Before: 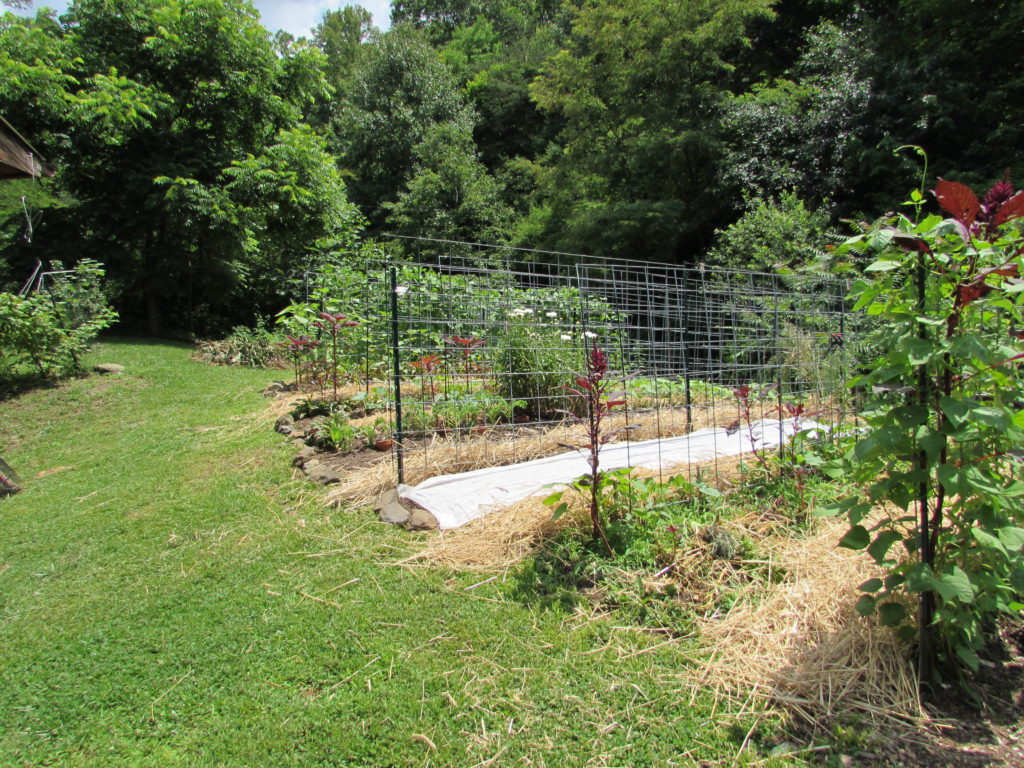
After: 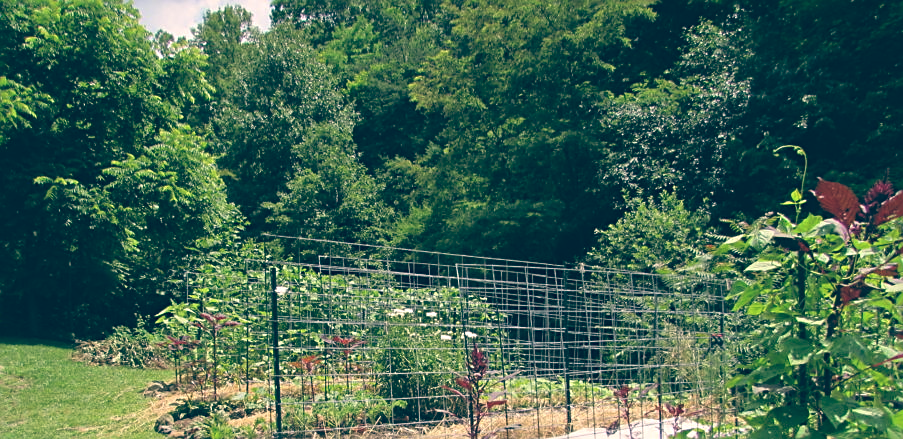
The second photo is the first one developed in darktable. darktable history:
sharpen: on, module defaults
exposure: compensate highlight preservation false
crop and rotate: left 11.812%, bottom 42.776%
color balance: lift [1.006, 0.985, 1.002, 1.015], gamma [1, 0.953, 1.008, 1.047], gain [1.076, 1.13, 1.004, 0.87]
